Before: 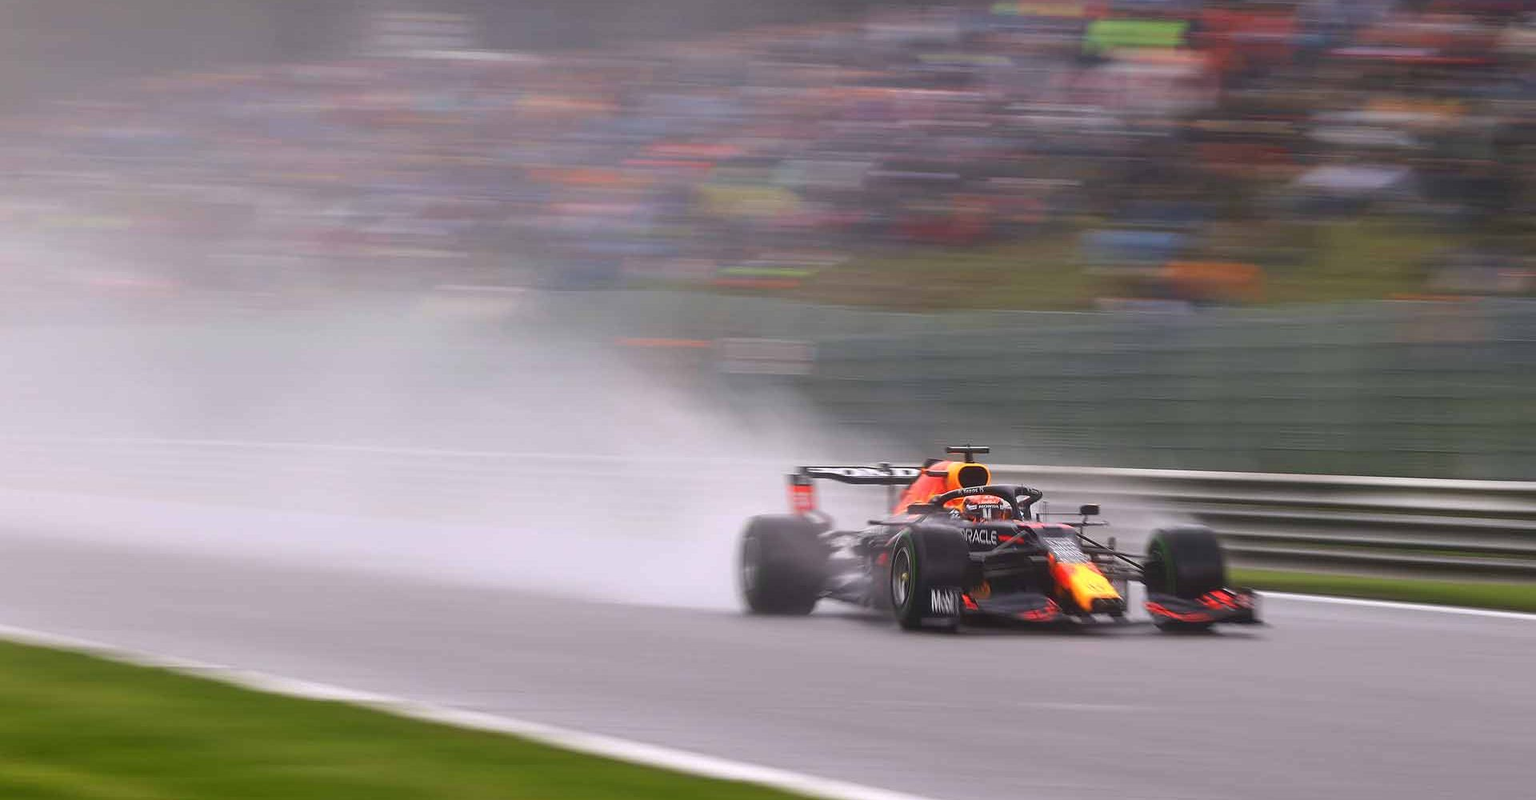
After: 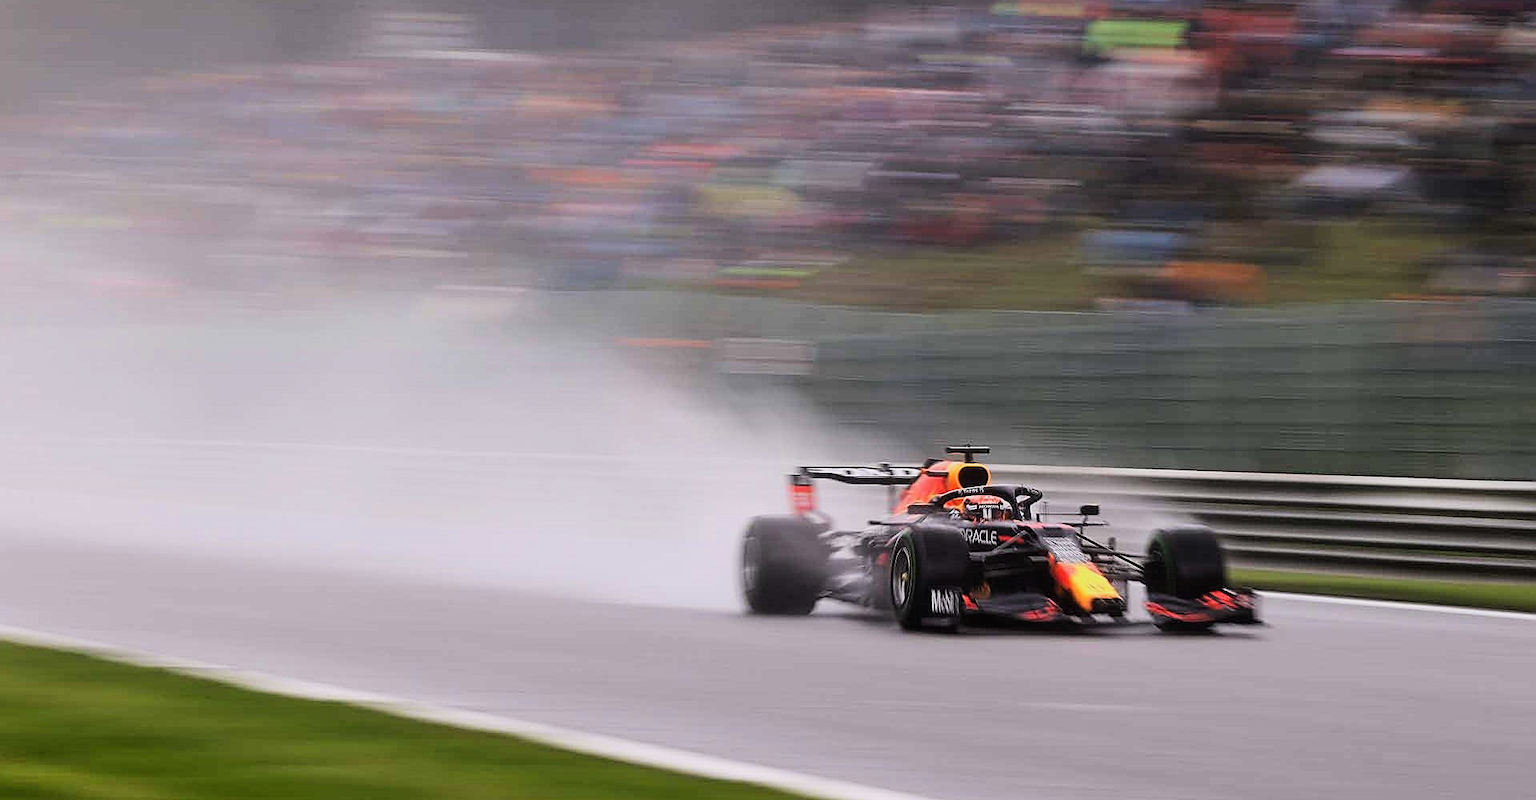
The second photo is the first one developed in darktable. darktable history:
filmic rgb: black relative exposure -7.98 EV, white relative exposure 4.01 EV, hardness 4.1, contrast 1.365
sharpen: on, module defaults
